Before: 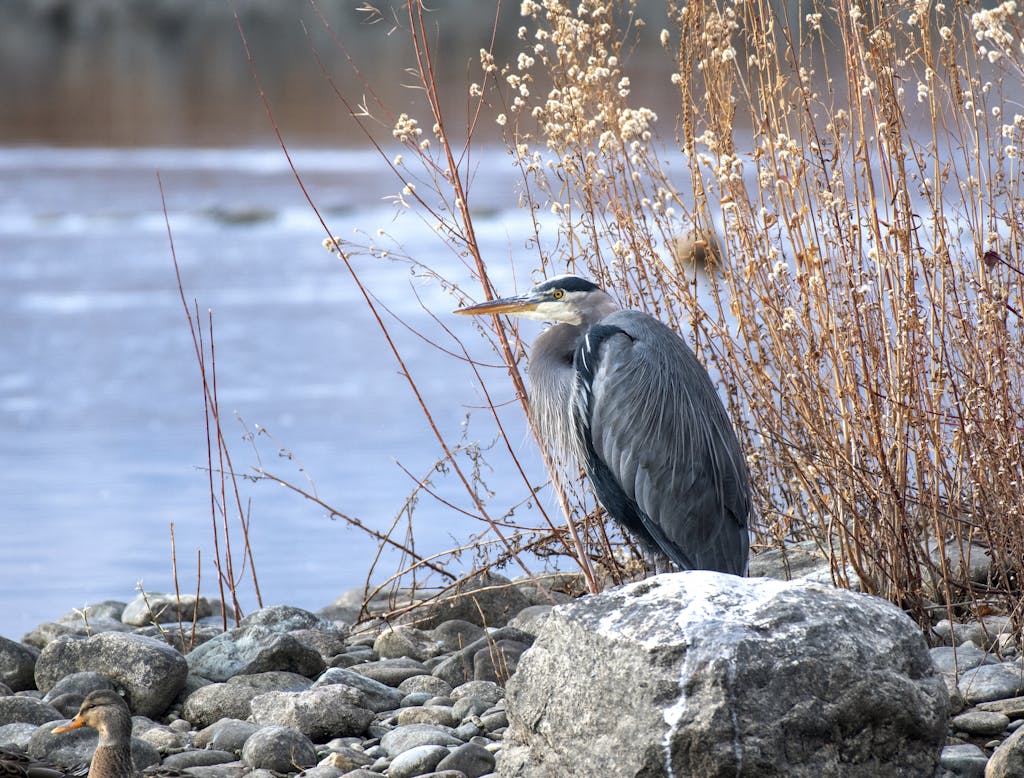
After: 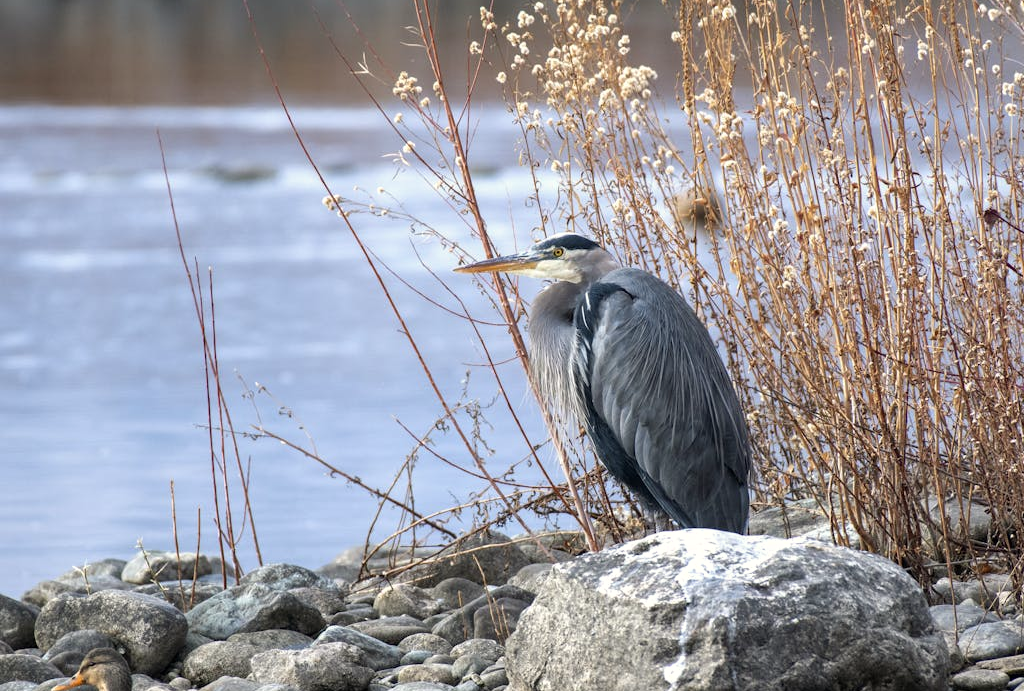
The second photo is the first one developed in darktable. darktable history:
color calibration: x 0.341, y 0.355, temperature 5163.8 K
crop and rotate: top 5.497%, bottom 5.638%
